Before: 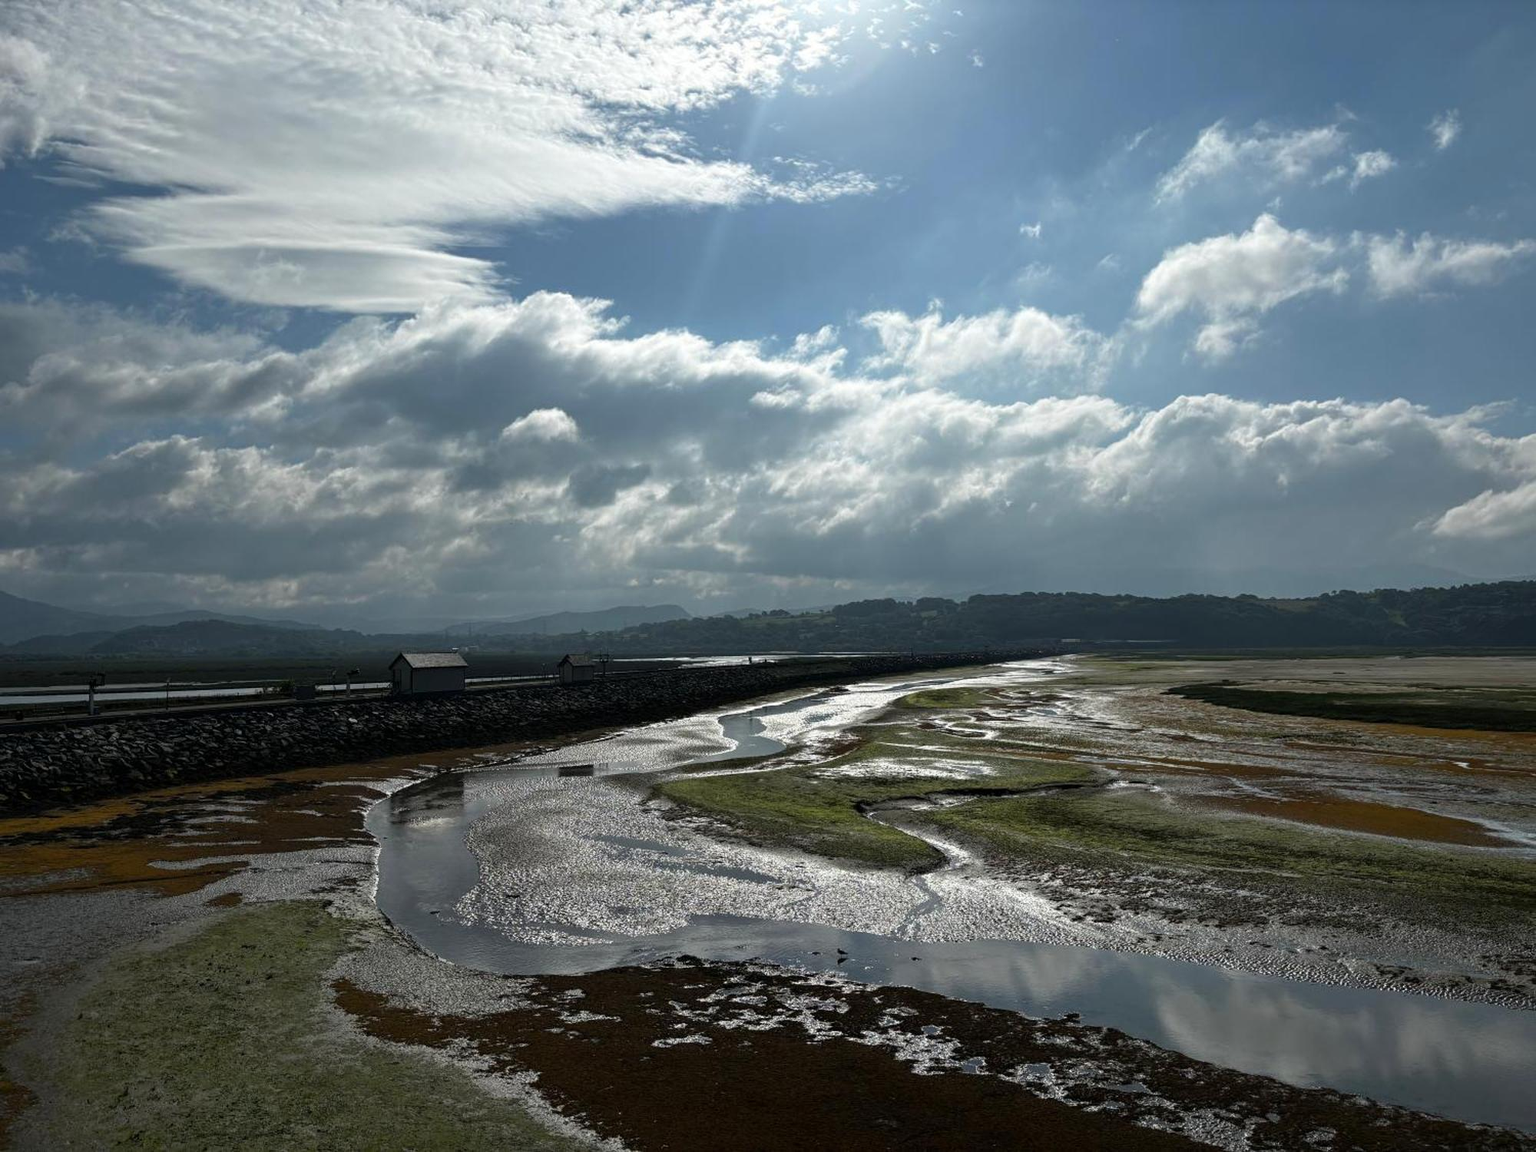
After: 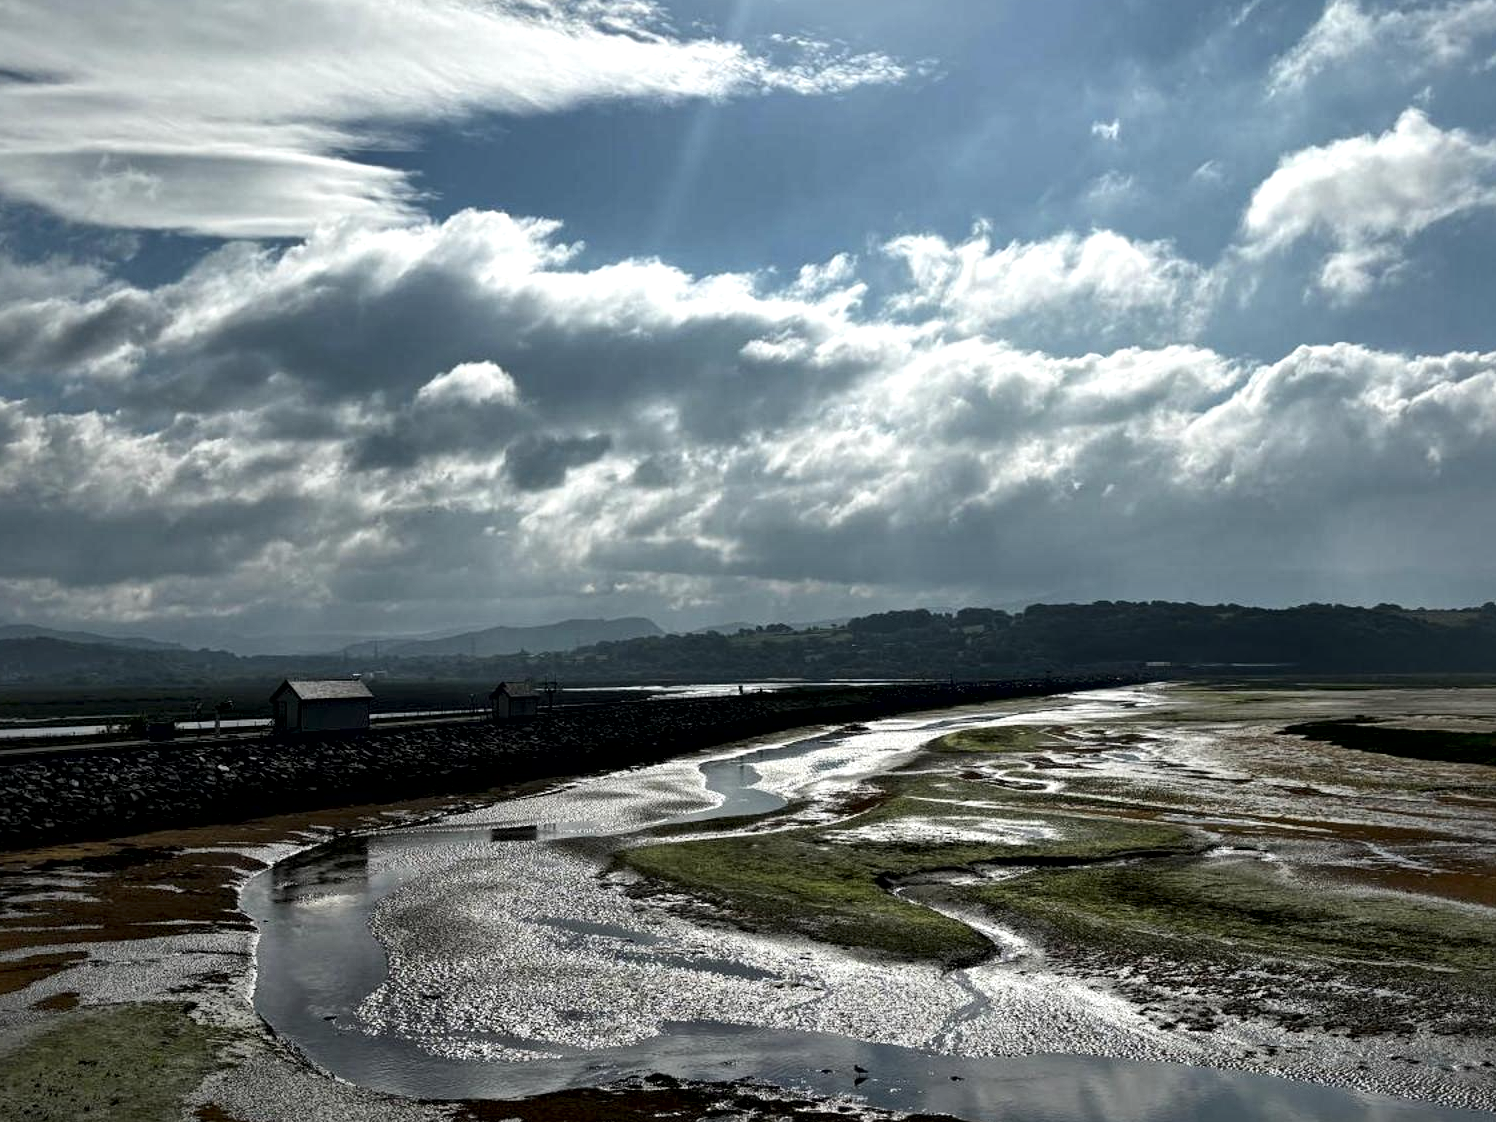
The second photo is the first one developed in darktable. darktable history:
tone equalizer: edges refinement/feathering 500, mask exposure compensation -1.57 EV, preserve details no
local contrast: mode bilateral grid, contrast 69, coarseness 74, detail 180%, midtone range 0.2
crop and rotate: left 11.833%, top 11.396%, right 13.355%, bottom 13.742%
contrast brightness saturation: saturation -0.05
